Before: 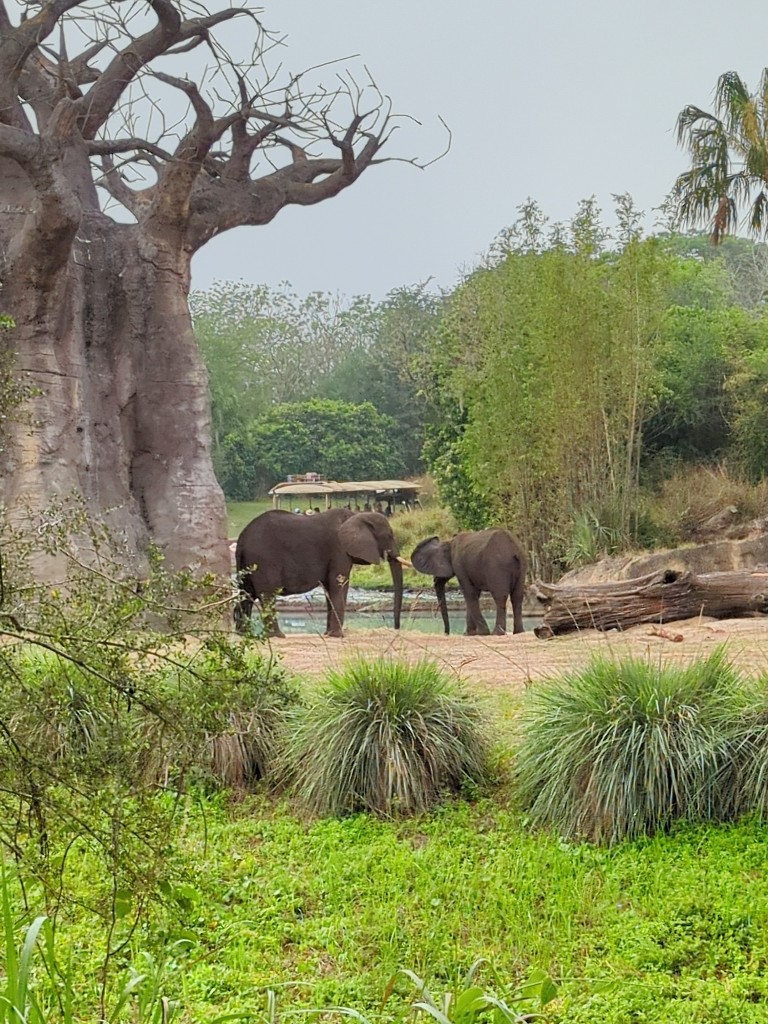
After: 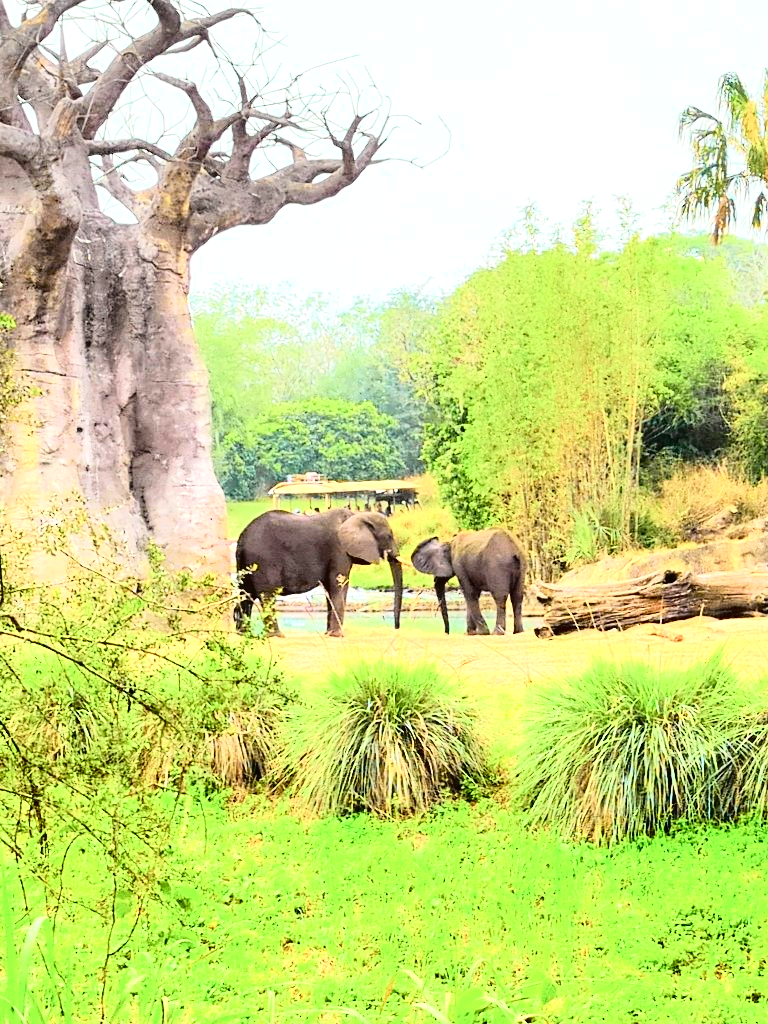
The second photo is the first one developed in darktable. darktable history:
tone equalizer: -8 EV -0.417 EV, -7 EV -0.389 EV, -6 EV -0.333 EV, -5 EV -0.222 EV, -3 EV 0.222 EV, -2 EV 0.333 EV, -1 EV 0.389 EV, +0 EV 0.417 EV, edges refinement/feathering 500, mask exposure compensation -1.57 EV, preserve details no
contrast brightness saturation: contrast 0.1, brightness 0.02, saturation 0.02
base curve: preserve colors none
tone curve: curves: ch0 [(0, 0.022) (0.177, 0.086) (0.392, 0.438) (0.704, 0.844) (0.858, 0.938) (1, 0.981)]; ch1 [(0, 0) (0.402, 0.36) (0.476, 0.456) (0.498, 0.501) (0.518, 0.521) (0.58, 0.598) (0.619, 0.65) (0.692, 0.737) (1, 1)]; ch2 [(0, 0) (0.415, 0.438) (0.483, 0.499) (0.503, 0.507) (0.526, 0.537) (0.563, 0.624) (0.626, 0.714) (0.699, 0.753) (0.997, 0.858)], color space Lab, independent channels
exposure: black level correction 0.001, exposure 1 EV, compensate highlight preservation false
